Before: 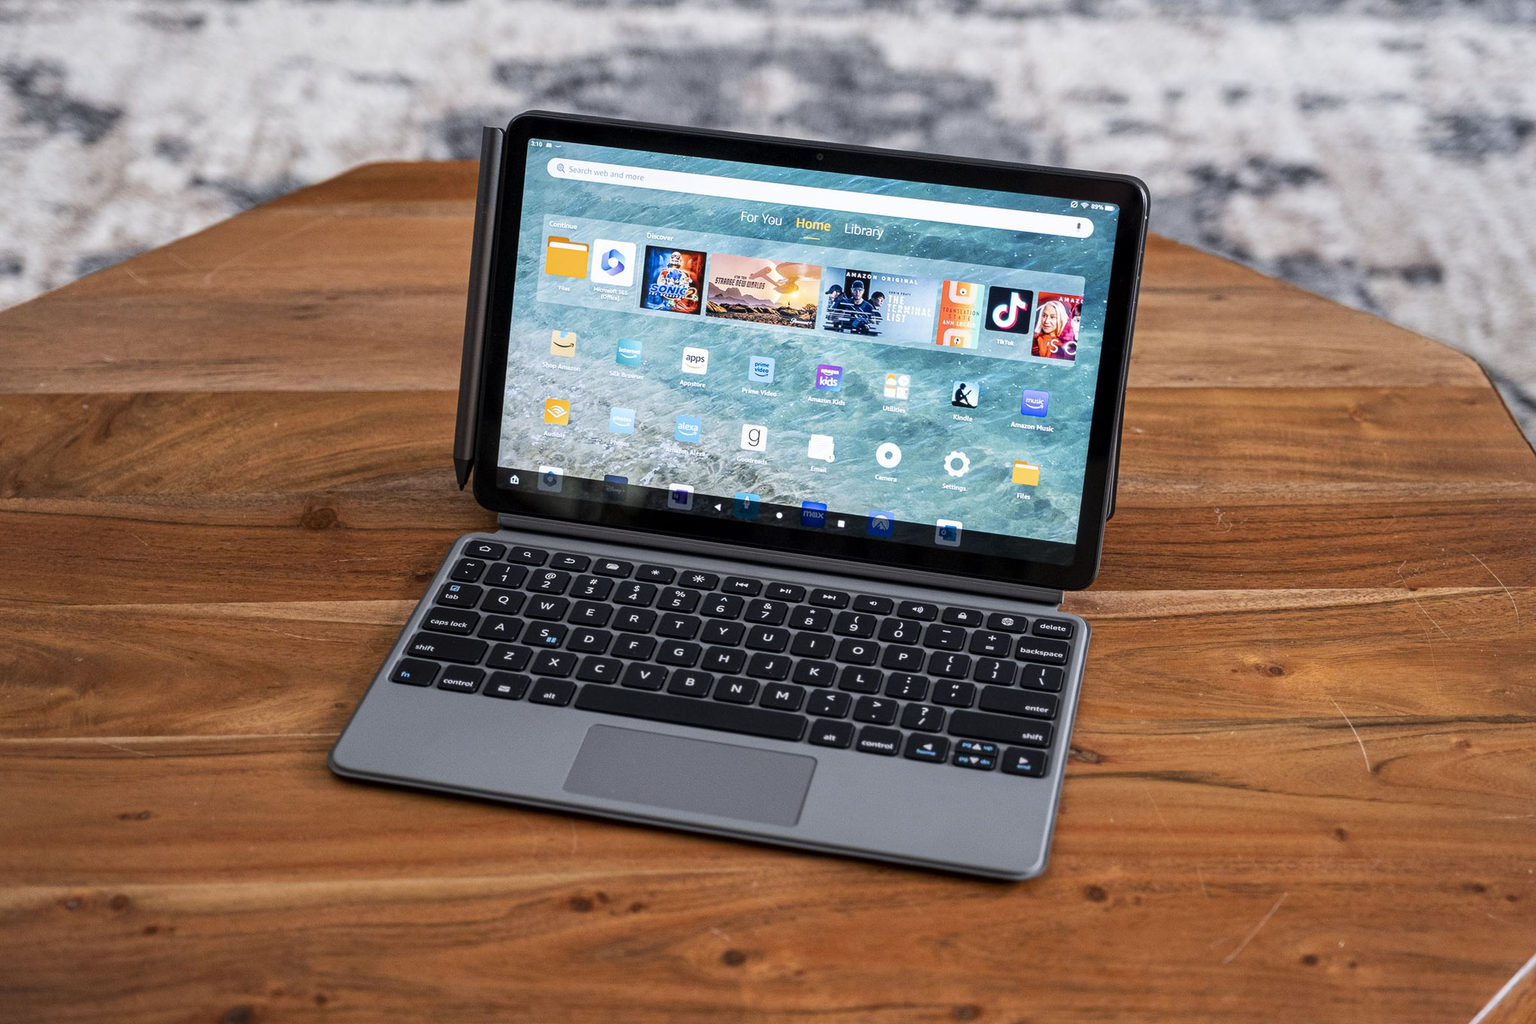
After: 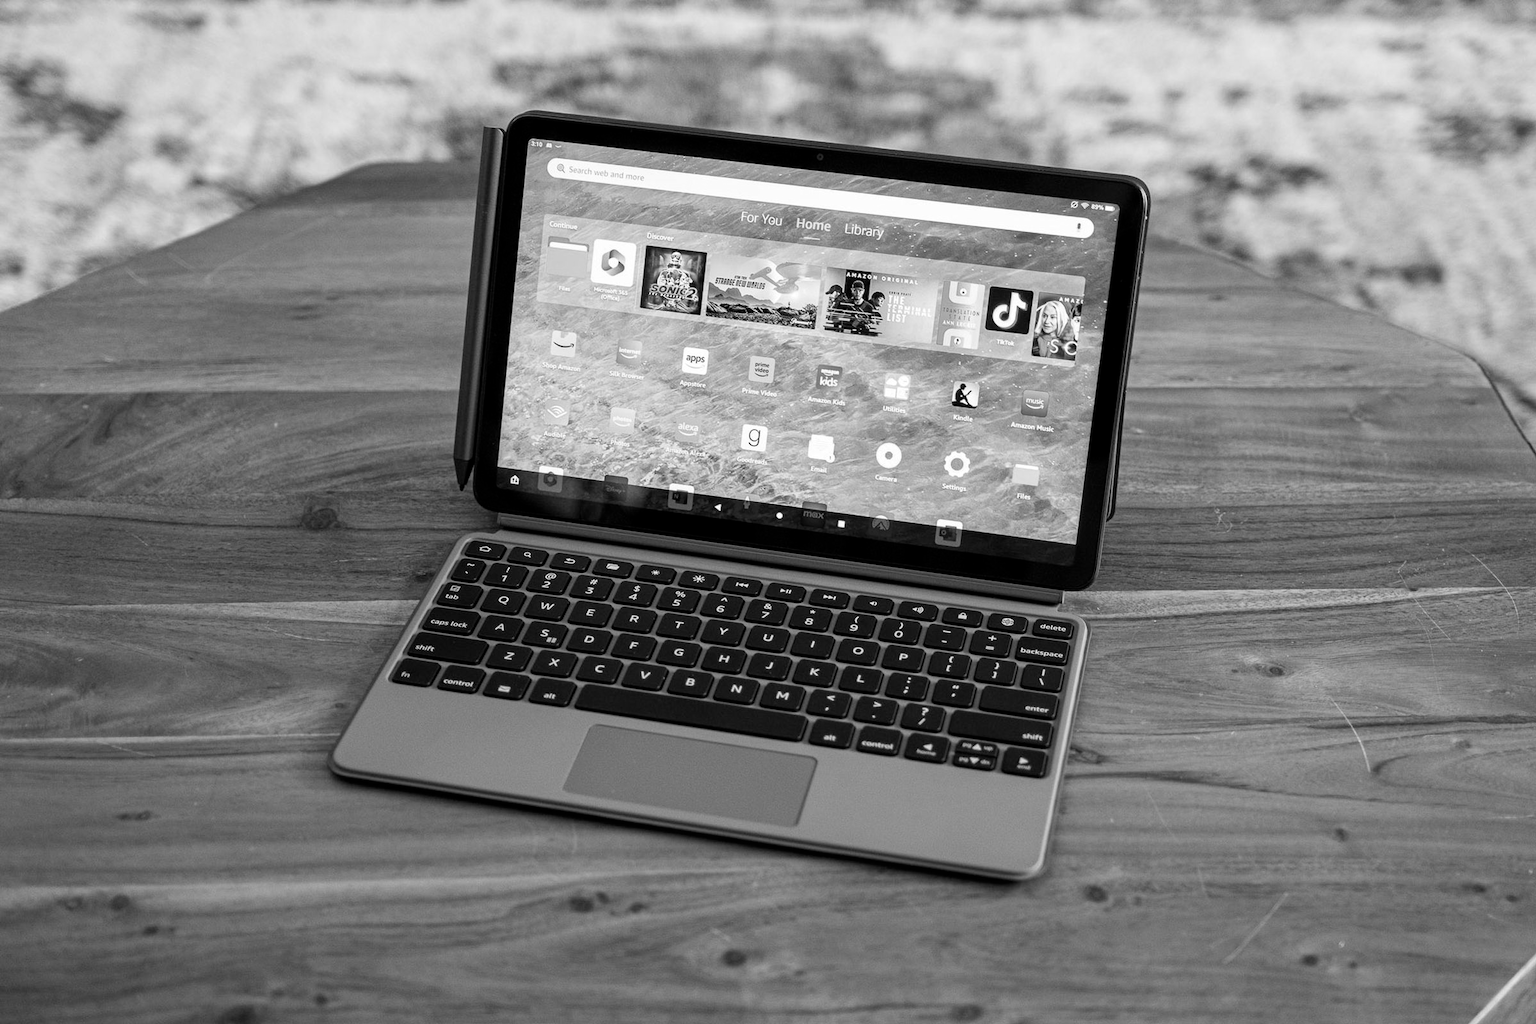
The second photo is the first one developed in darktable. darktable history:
color balance rgb: shadows lift › chroma 11.71%, shadows lift › hue 133.46°, power › chroma 2.15%, power › hue 166.83°, highlights gain › chroma 4%, highlights gain › hue 200.2°, perceptual saturation grading › global saturation 18.05%
color correction: saturation 0.2
monochrome: on, module defaults
base curve: exposure shift 0, preserve colors none
